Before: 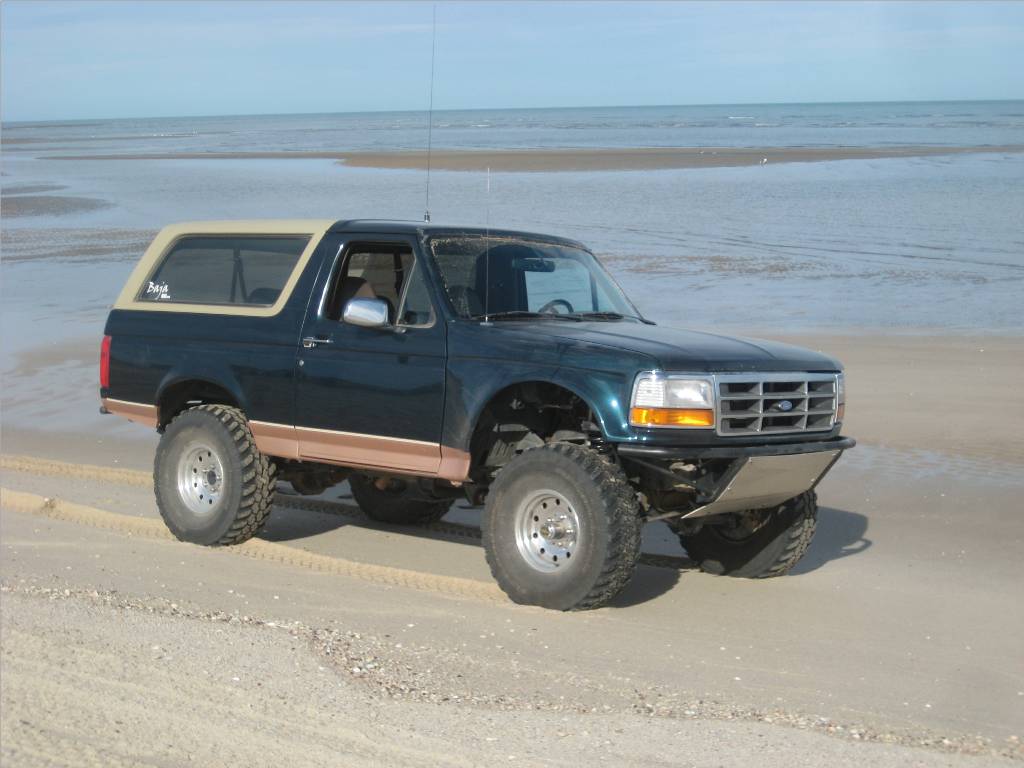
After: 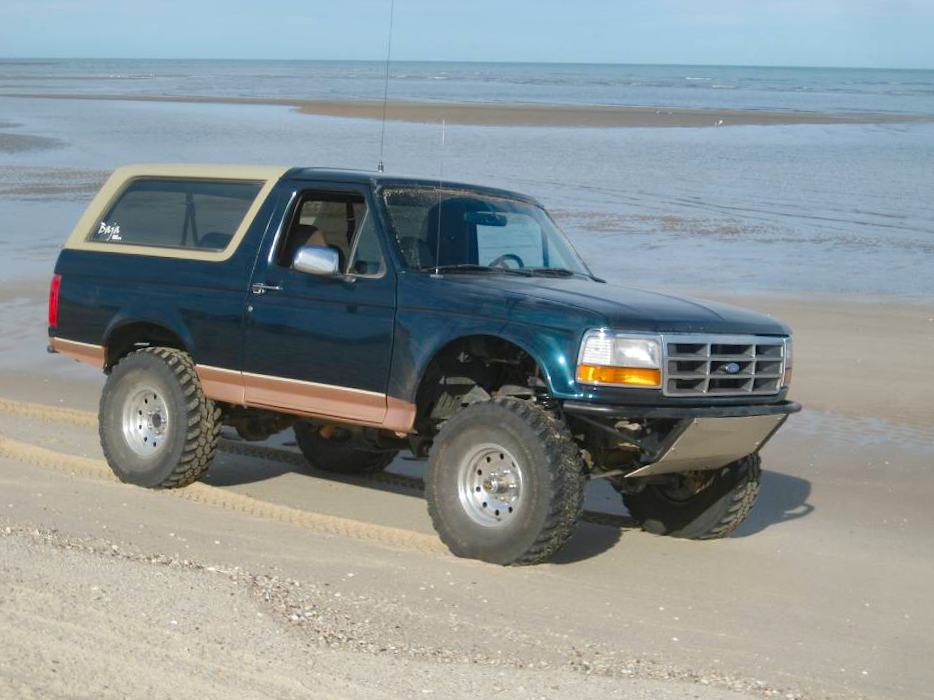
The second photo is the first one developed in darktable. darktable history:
color balance rgb: perceptual saturation grading › global saturation 20%, perceptual saturation grading › highlights -25%, perceptual saturation grading › shadows 50%
crop and rotate: angle -1.96°, left 3.097%, top 4.154%, right 1.586%, bottom 0.529%
